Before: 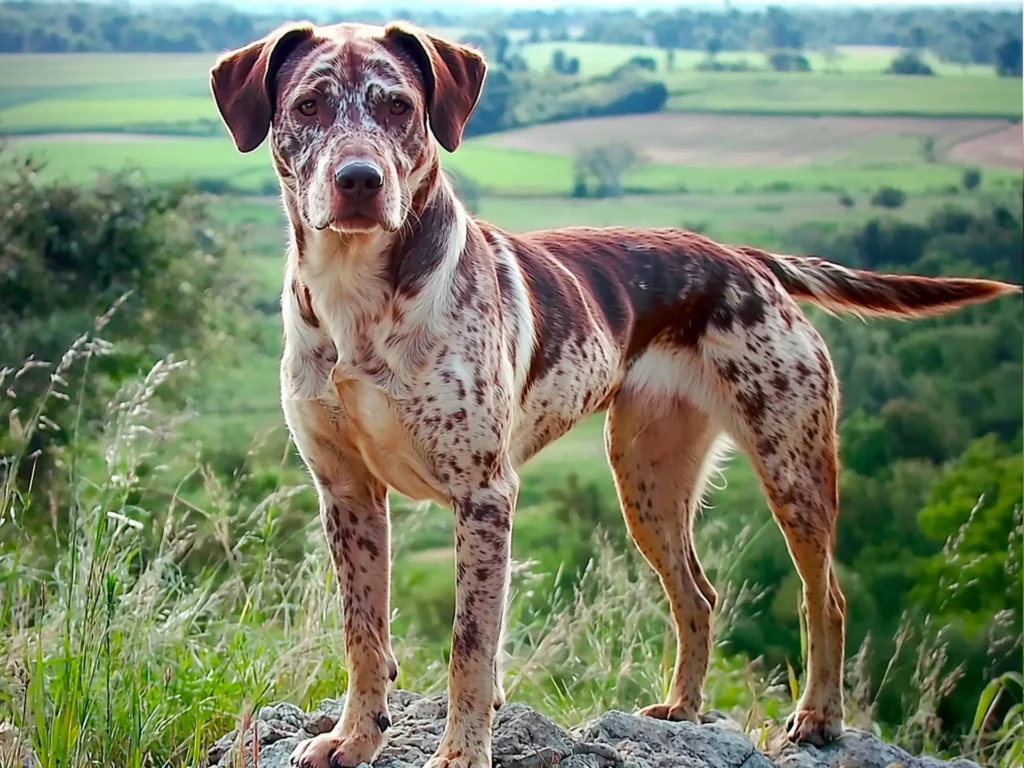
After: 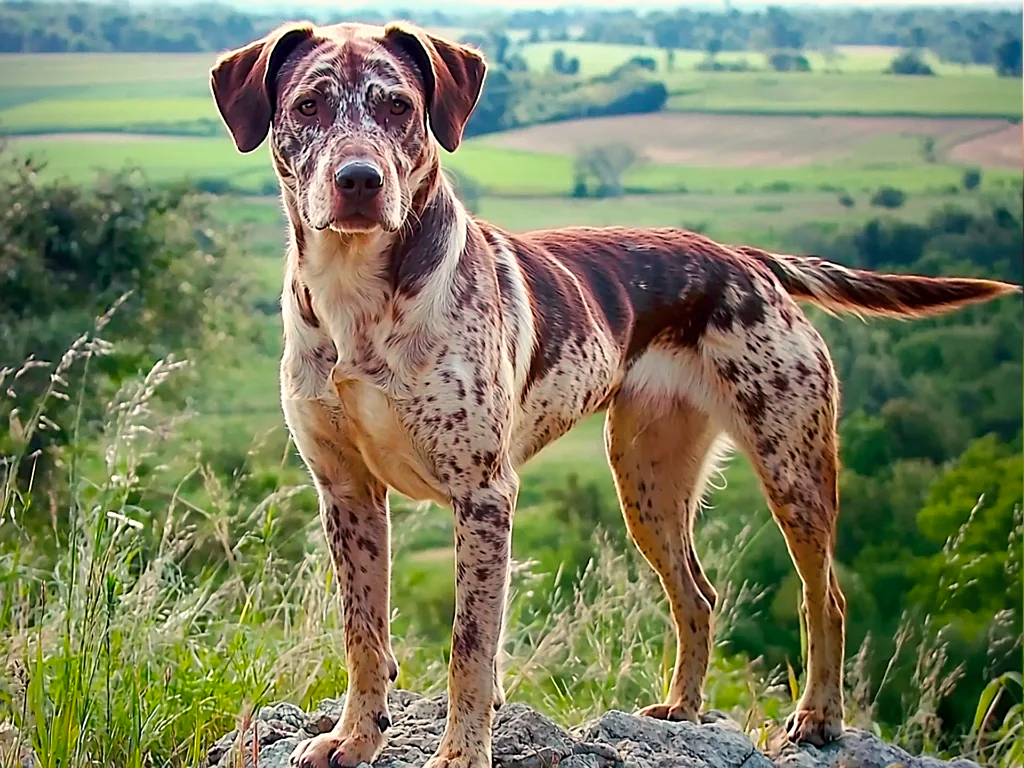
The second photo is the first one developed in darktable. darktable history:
color correction: highlights b* -0.037, saturation 0.829
sharpen: on, module defaults
color balance rgb: shadows lift › hue 87.02°, highlights gain › chroma 2.976%, highlights gain › hue 60.08°, perceptual saturation grading › global saturation 14.957%, global vibrance 31.356%
